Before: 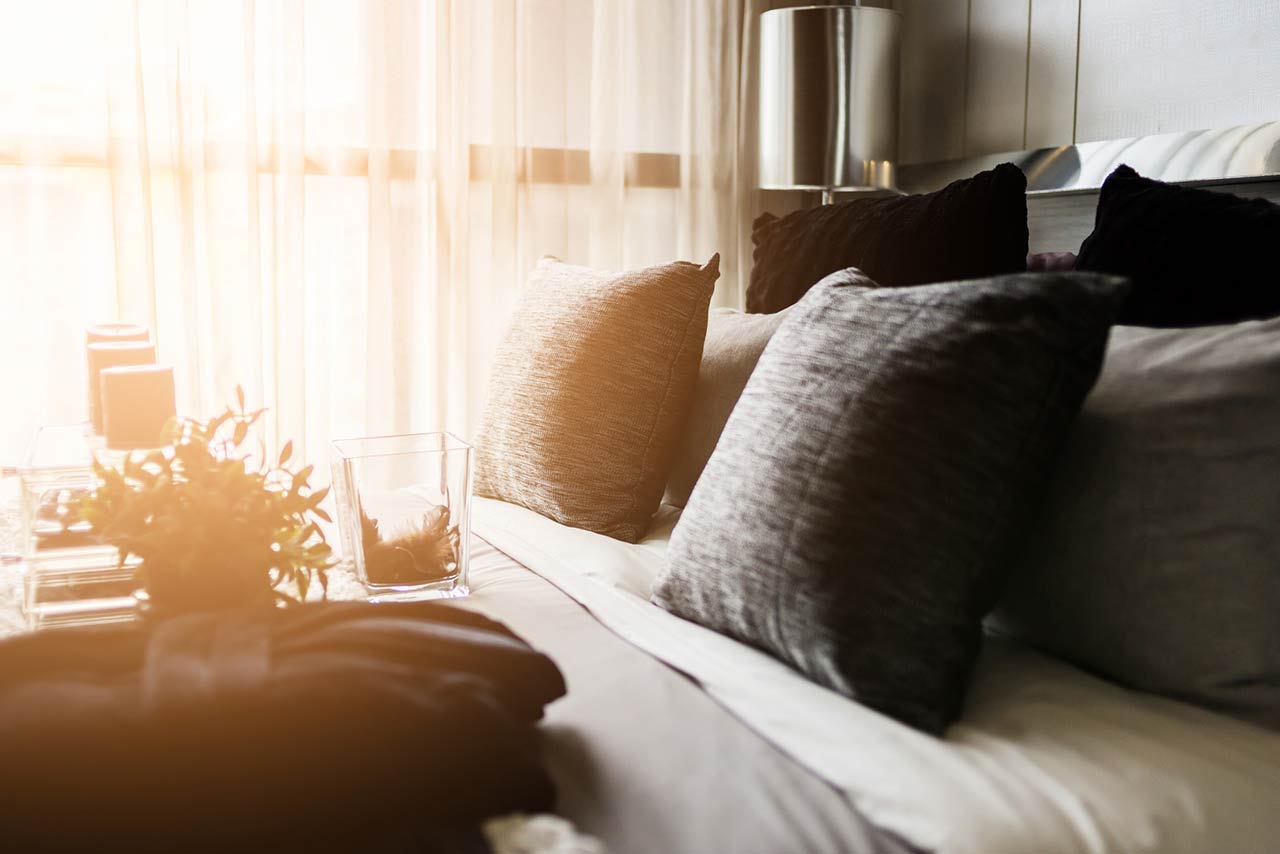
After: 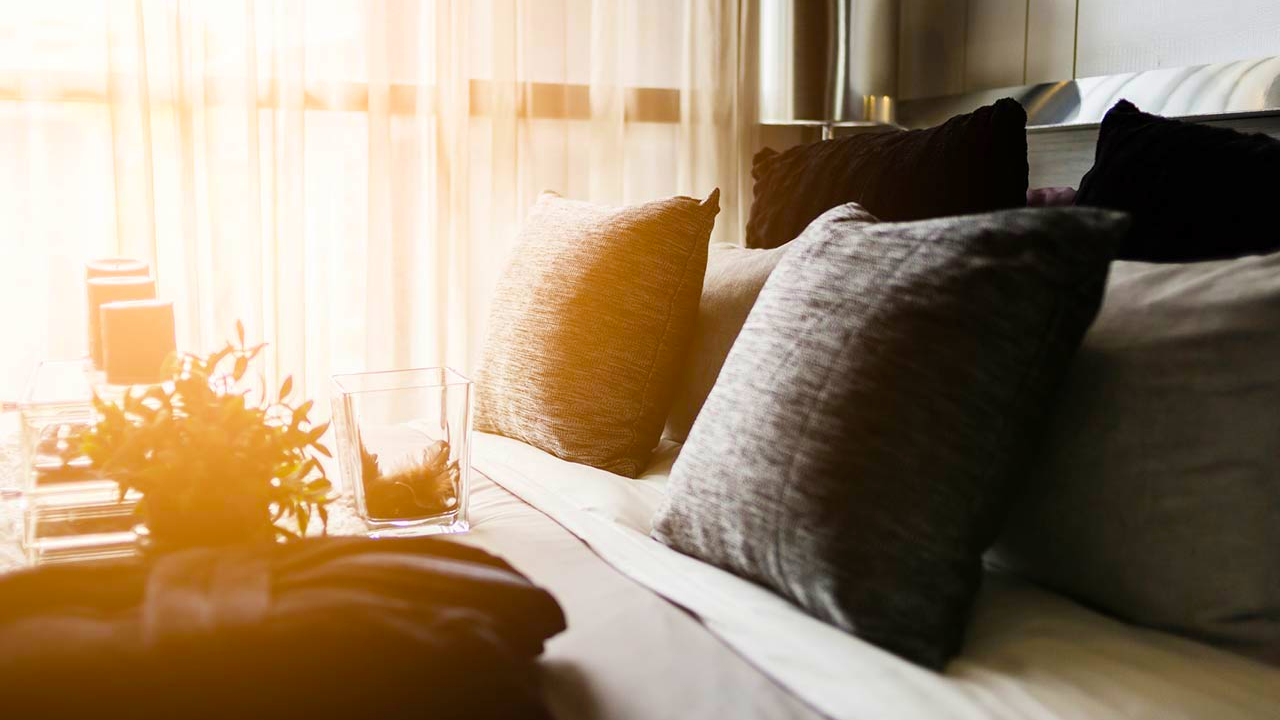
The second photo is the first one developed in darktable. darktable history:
color balance rgb: perceptual saturation grading › global saturation 30%, global vibrance 20%
crop: top 7.625%, bottom 8.027%
